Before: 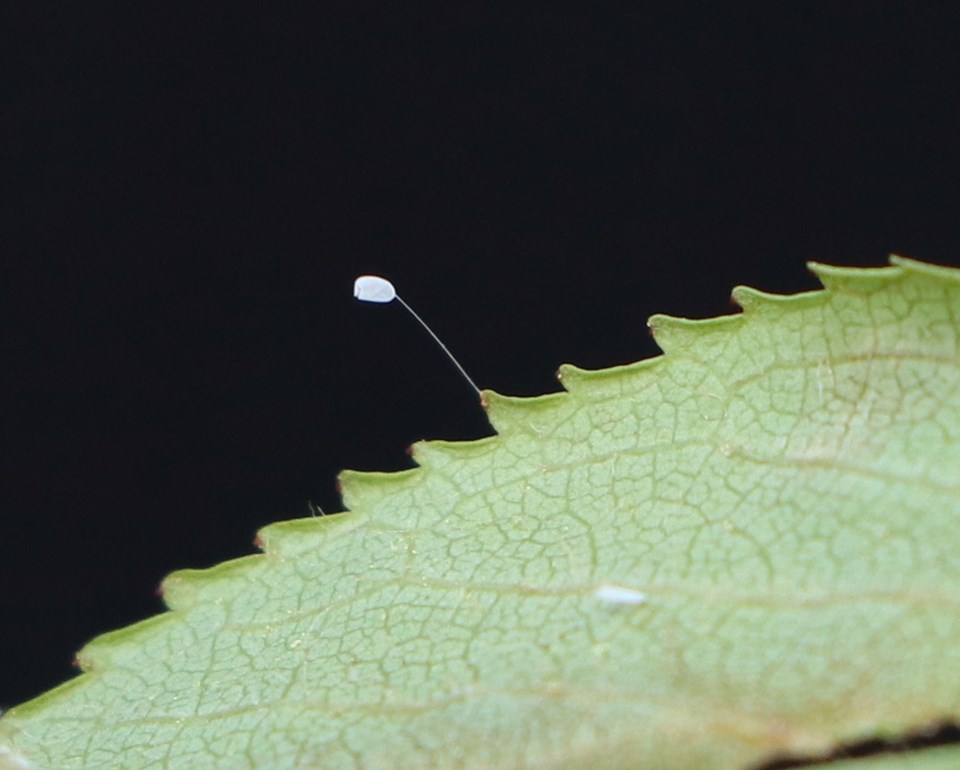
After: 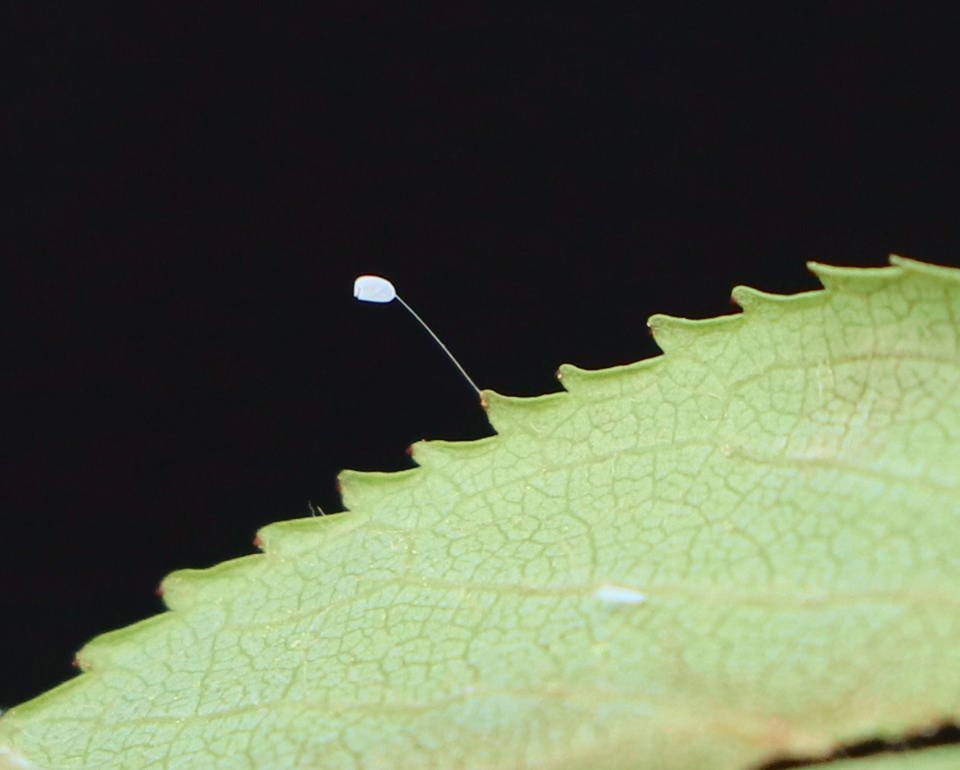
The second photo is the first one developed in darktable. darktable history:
tone curve: curves: ch0 [(0, 0.021) (0.049, 0.044) (0.152, 0.14) (0.328, 0.377) (0.473, 0.543) (0.641, 0.705) (0.868, 0.887) (1, 0.969)]; ch1 [(0, 0) (0.322, 0.328) (0.43, 0.425) (0.474, 0.466) (0.502, 0.503) (0.522, 0.526) (0.564, 0.591) (0.602, 0.632) (0.677, 0.701) (0.859, 0.885) (1, 1)]; ch2 [(0, 0) (0.33, 0.301) (0.447, 0.44) (0.487, 0.496) (0.502, 0.516) (0.535, 0.554) (0.565, 0.598) (0.618, 0.629) (1, 1)], color space Lab, independent channels, preserve colors none
